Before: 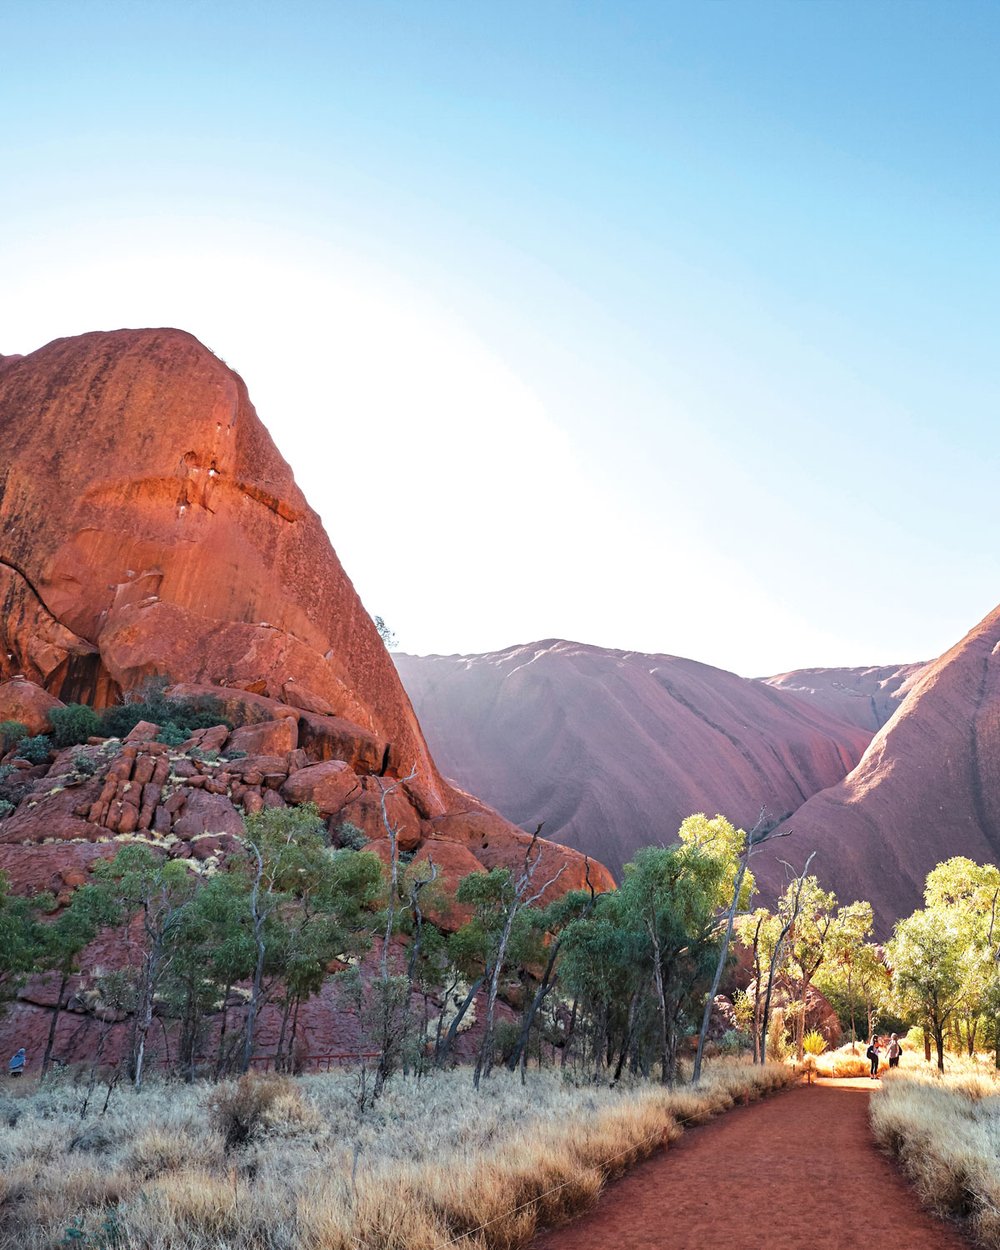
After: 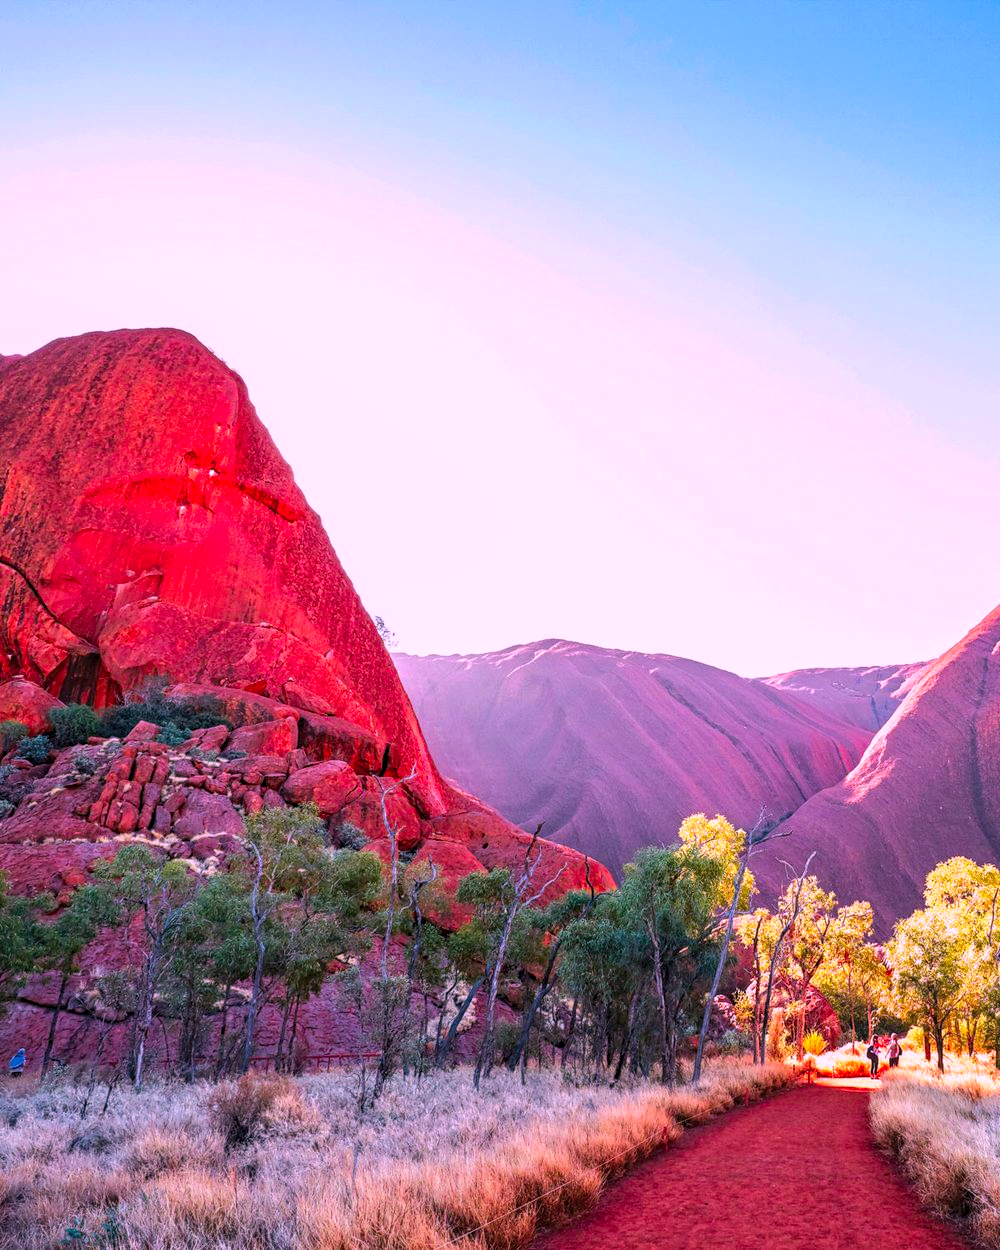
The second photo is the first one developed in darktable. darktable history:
color correction: highlights a* 19.5, highlights b* -11.53, saturation 1.69
local contrast: on, module defaults
